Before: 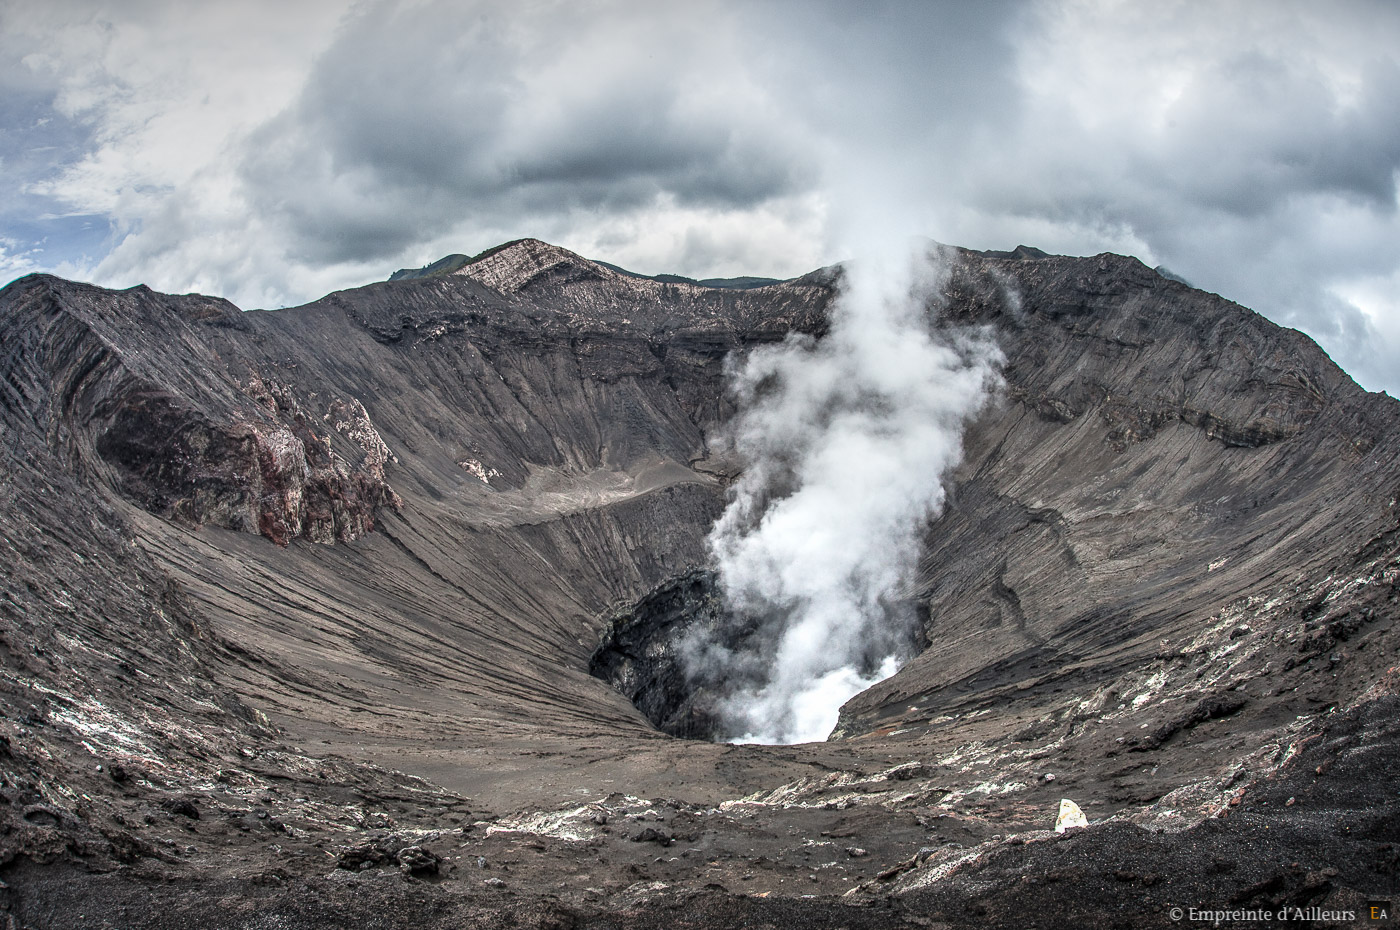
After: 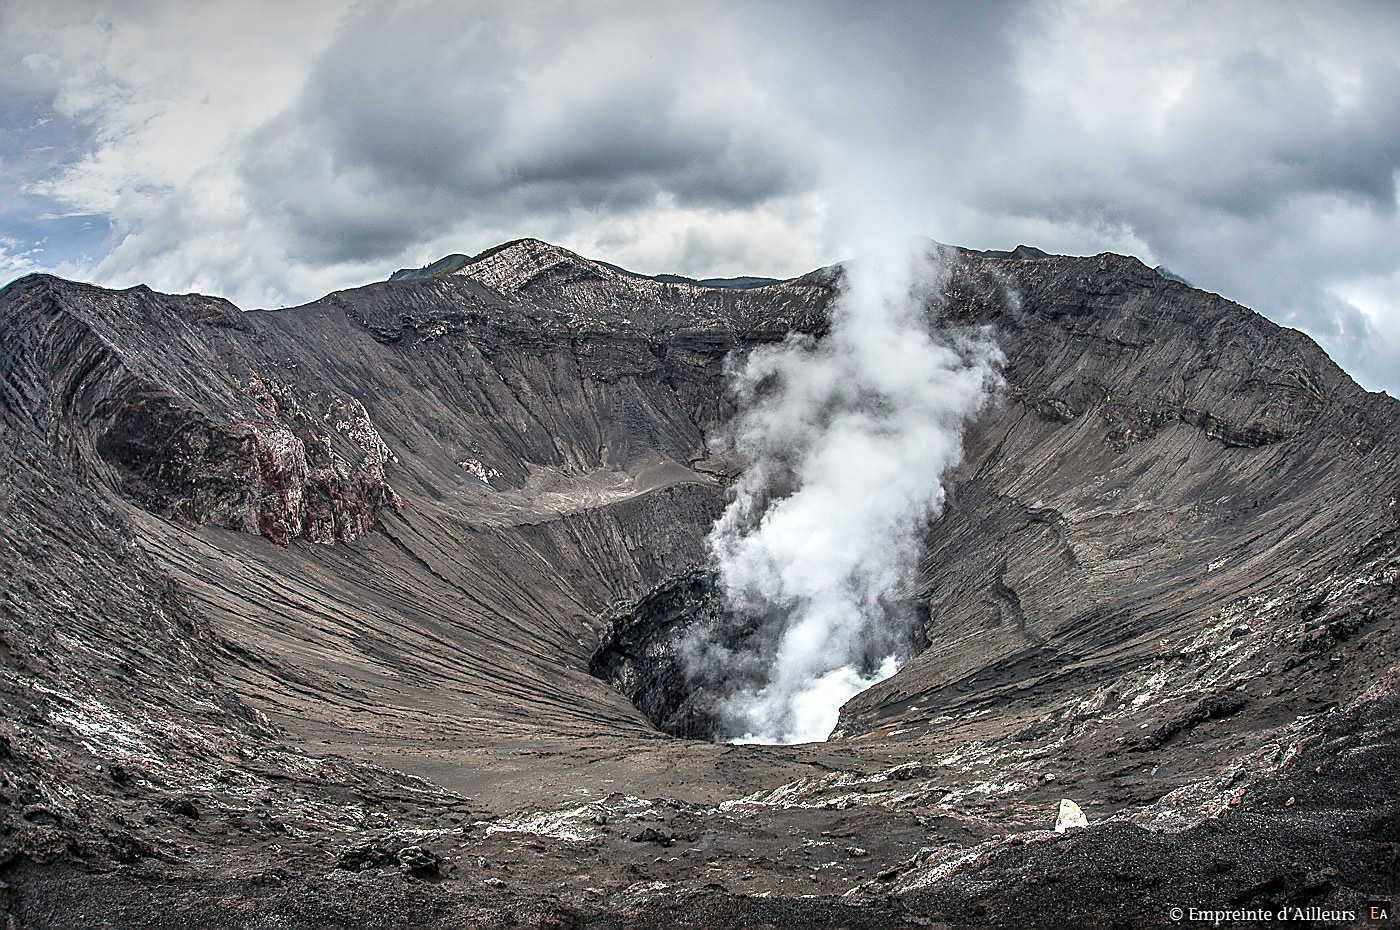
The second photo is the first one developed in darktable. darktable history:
sharpen: radius 1.406, amount 1.263, threshold 0.754
